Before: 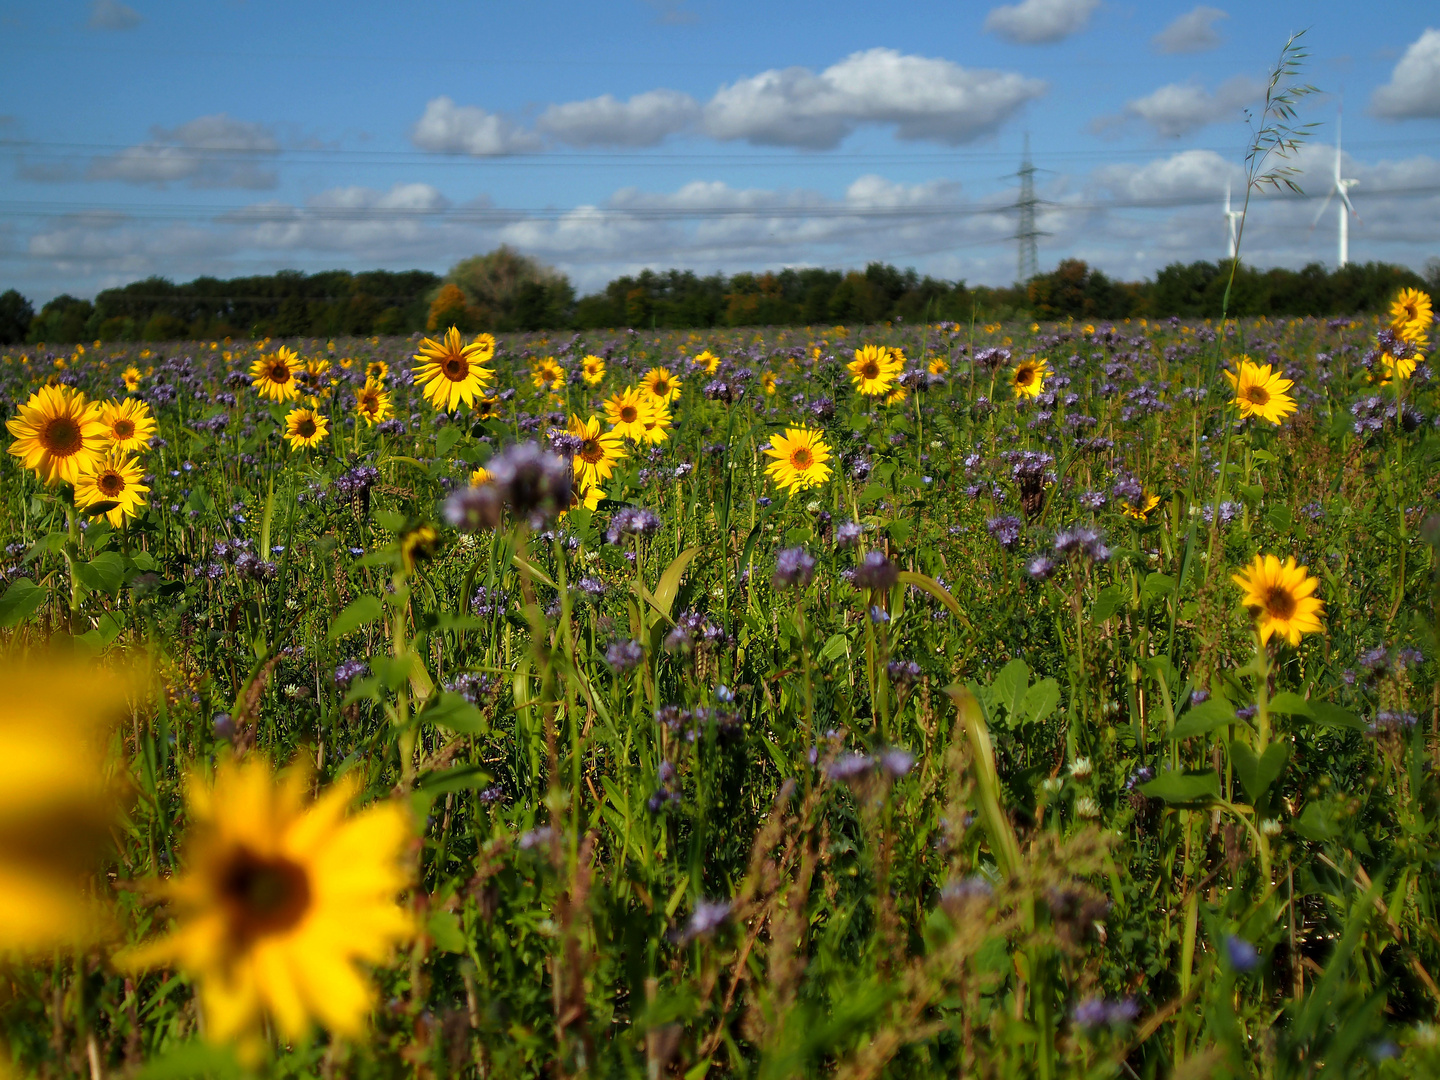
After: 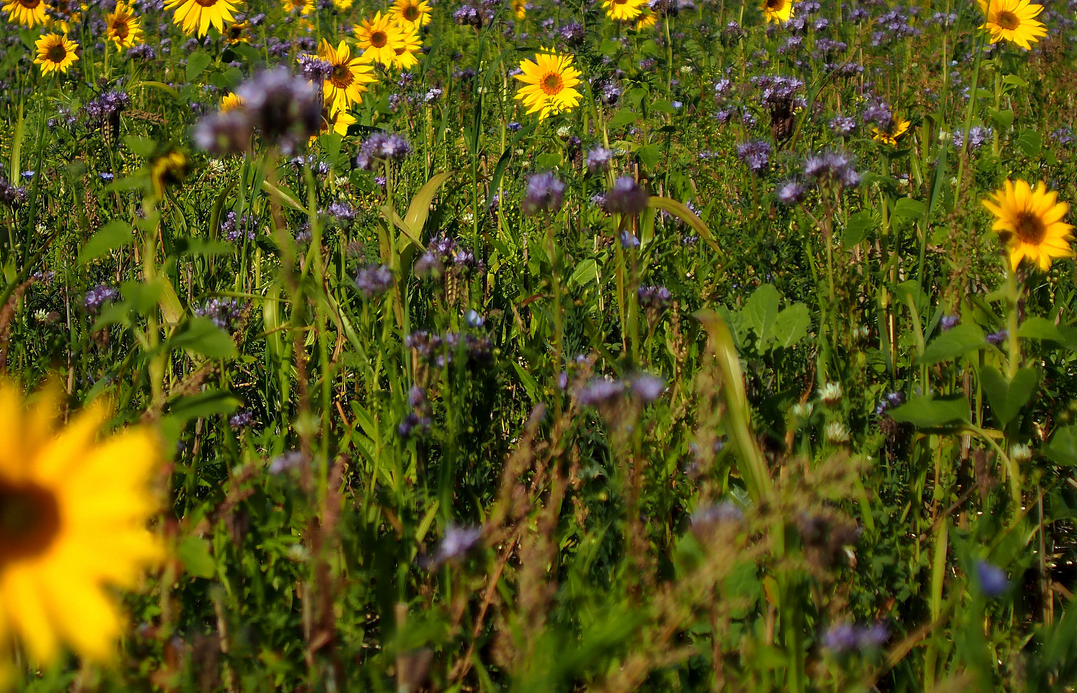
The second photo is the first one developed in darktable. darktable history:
crop and rotate: left 17.379%, top 34.814%, right 7.775%, bottom 0.955%
color correction: highlights a* -0.242, highlights b* -0.101
base curve: curves: ch0 [(0, 0) (0.297, 0.298) (1, 1)], preserve colors none
